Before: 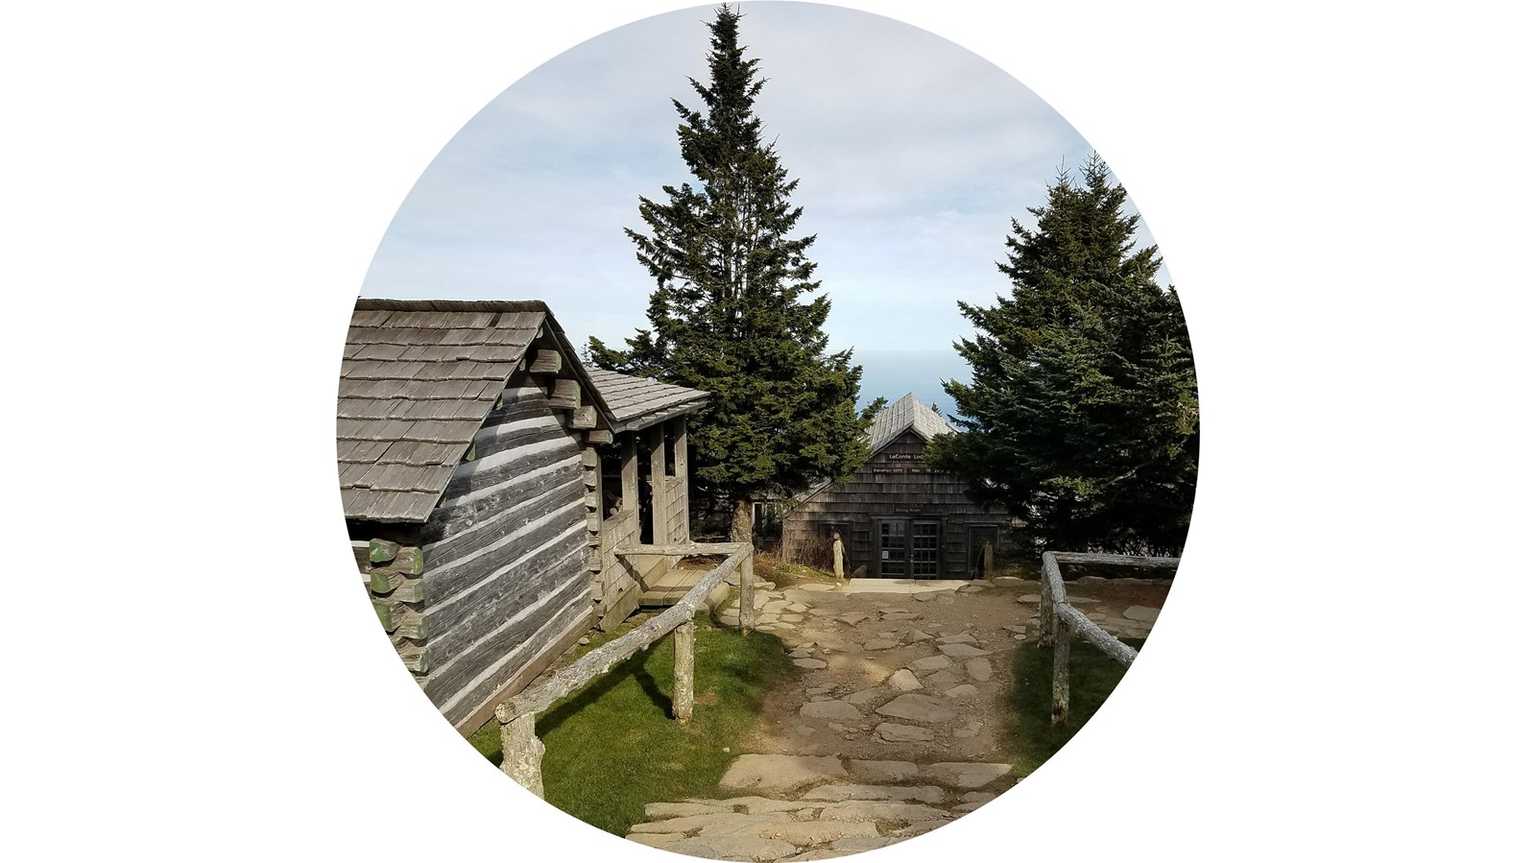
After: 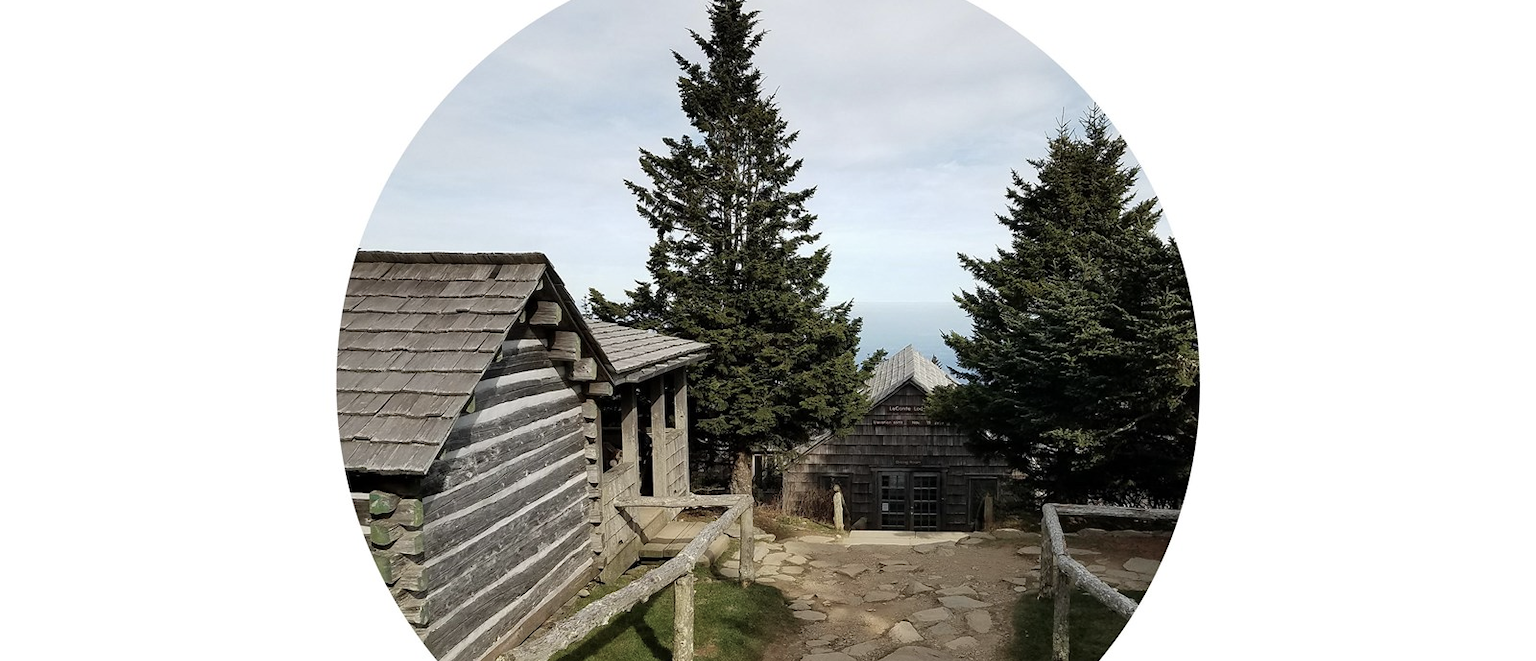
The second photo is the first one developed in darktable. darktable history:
color balance: input saturation 80.07%
crop: top 5.667%, bottom 17.637%
